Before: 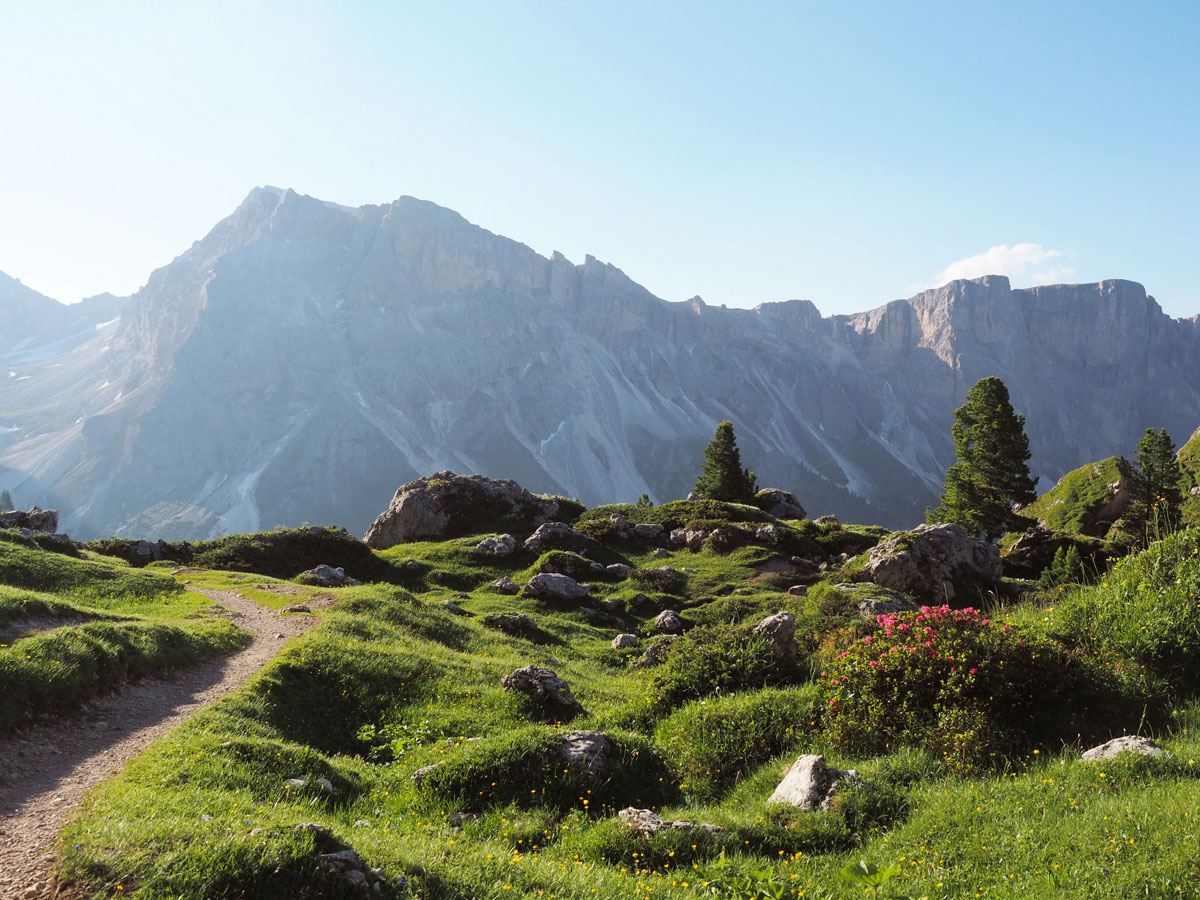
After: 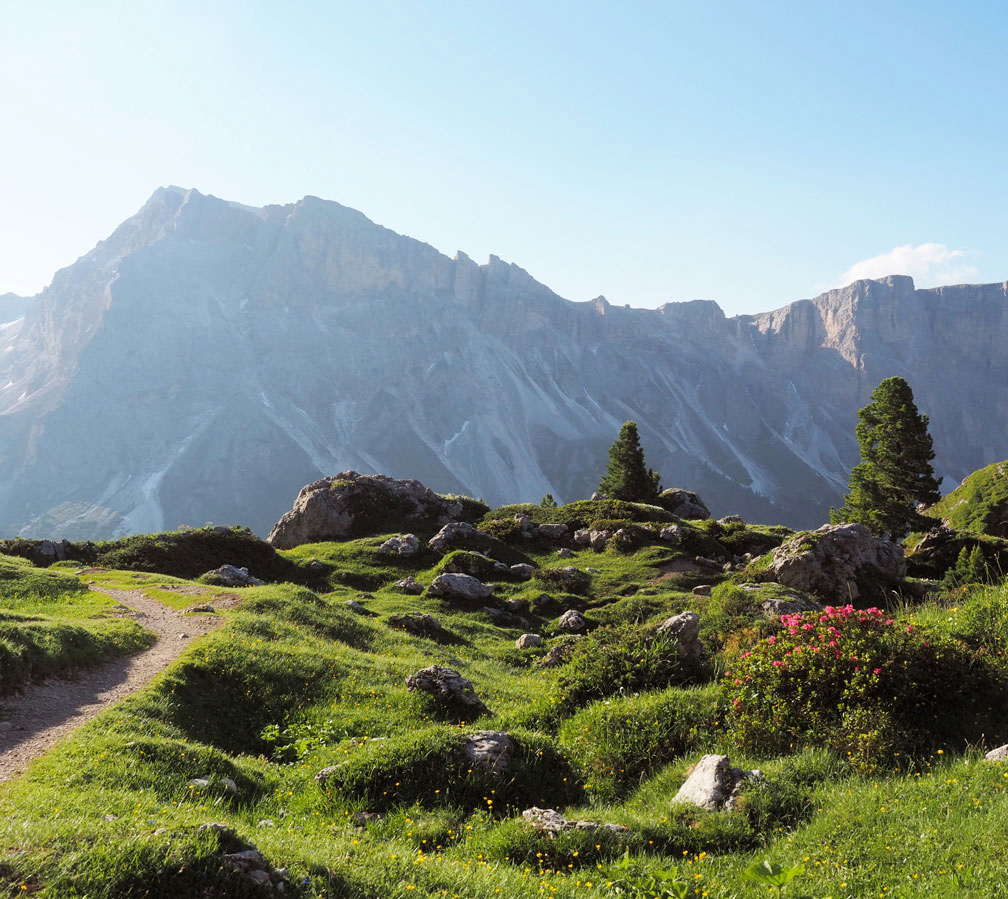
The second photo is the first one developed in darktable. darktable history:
levels: levels [0.018, 0.493, 1]
crop: left 8.028%, right 7.358%
